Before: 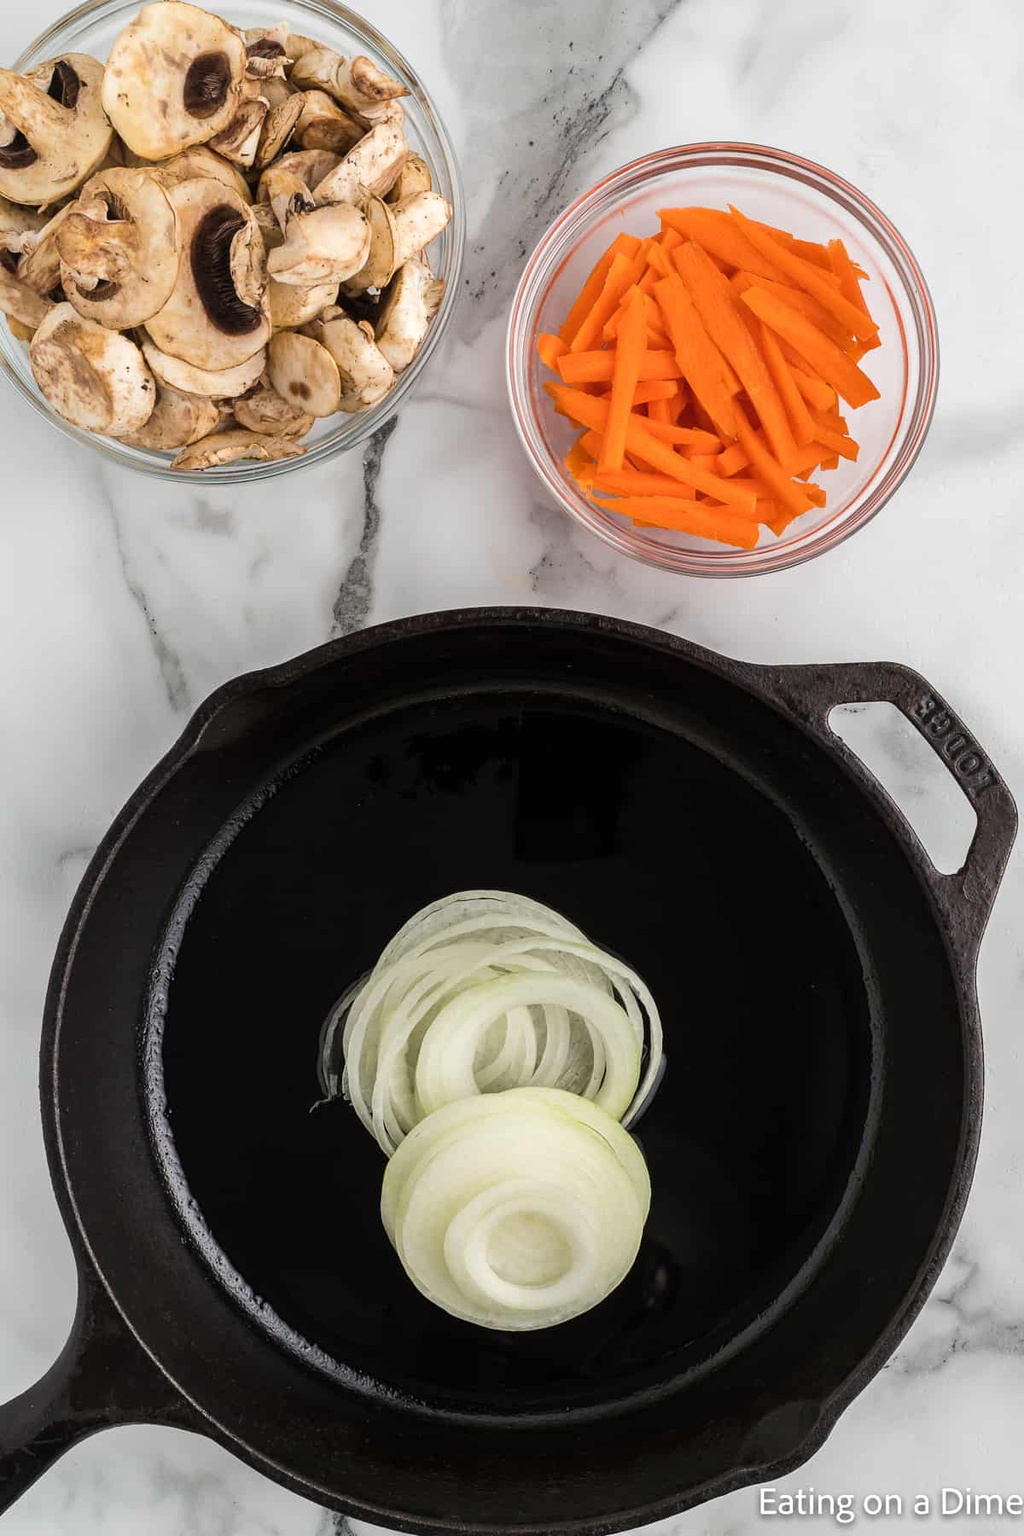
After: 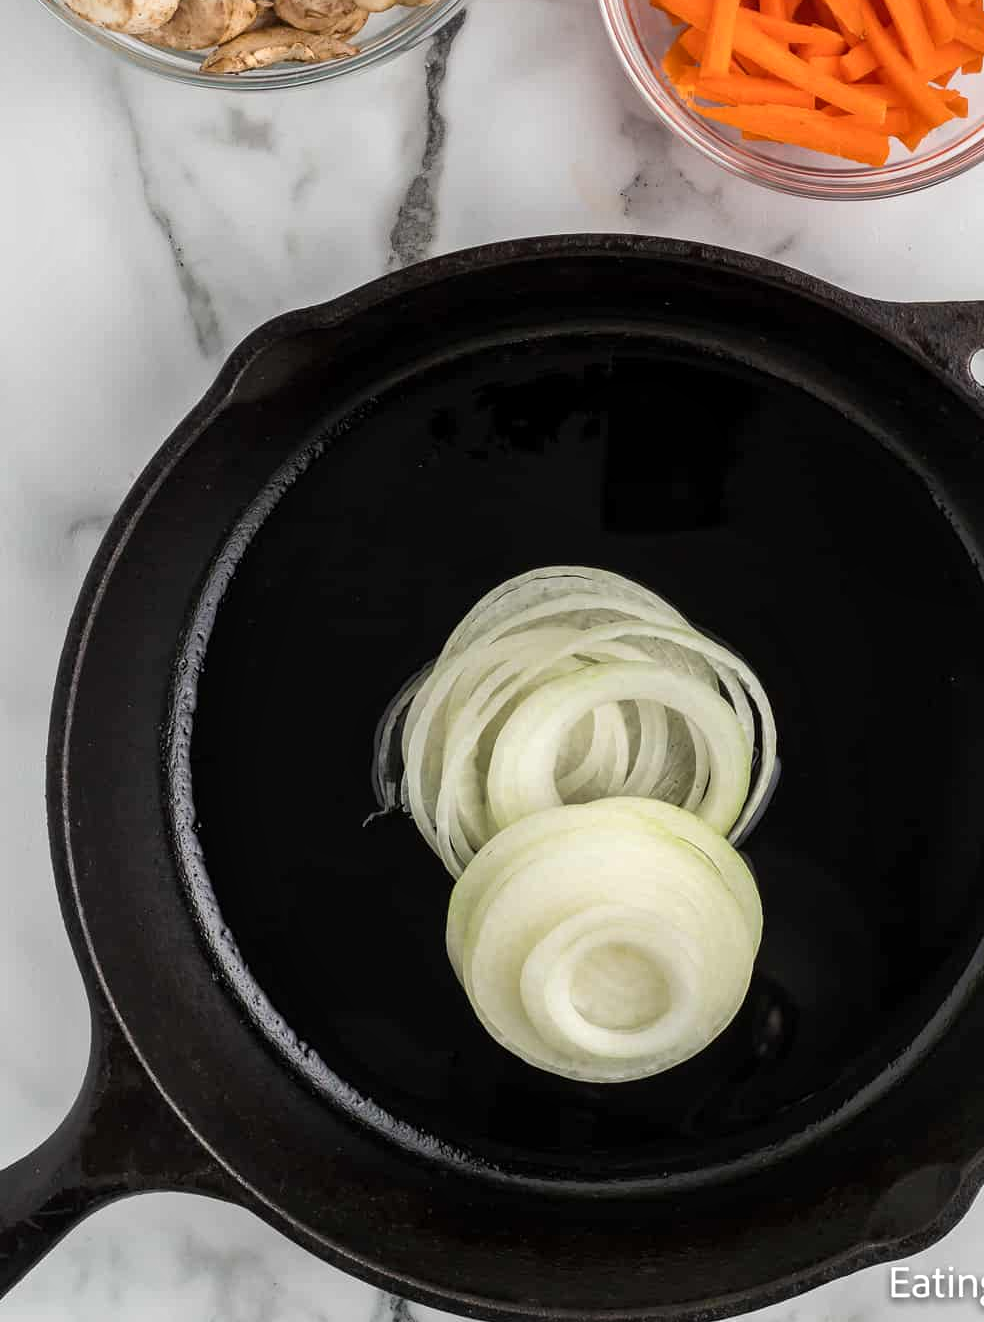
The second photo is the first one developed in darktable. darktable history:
local contrast: mode bilateral grid, contrast 20, coarseness 50, detail 130%, midtone range 0.2
crop: top 26.531%, right 17.959%
